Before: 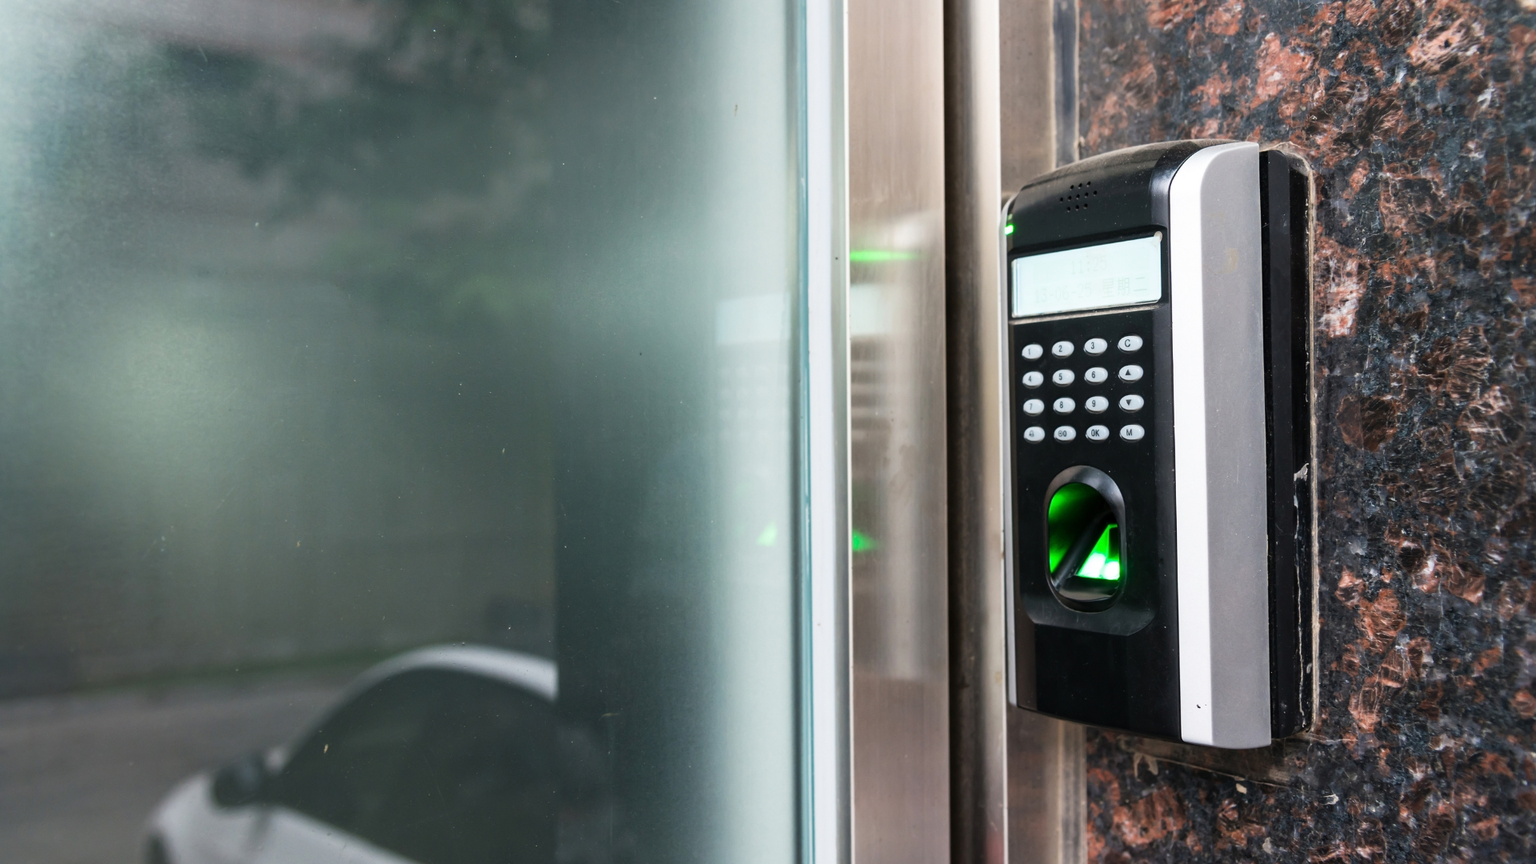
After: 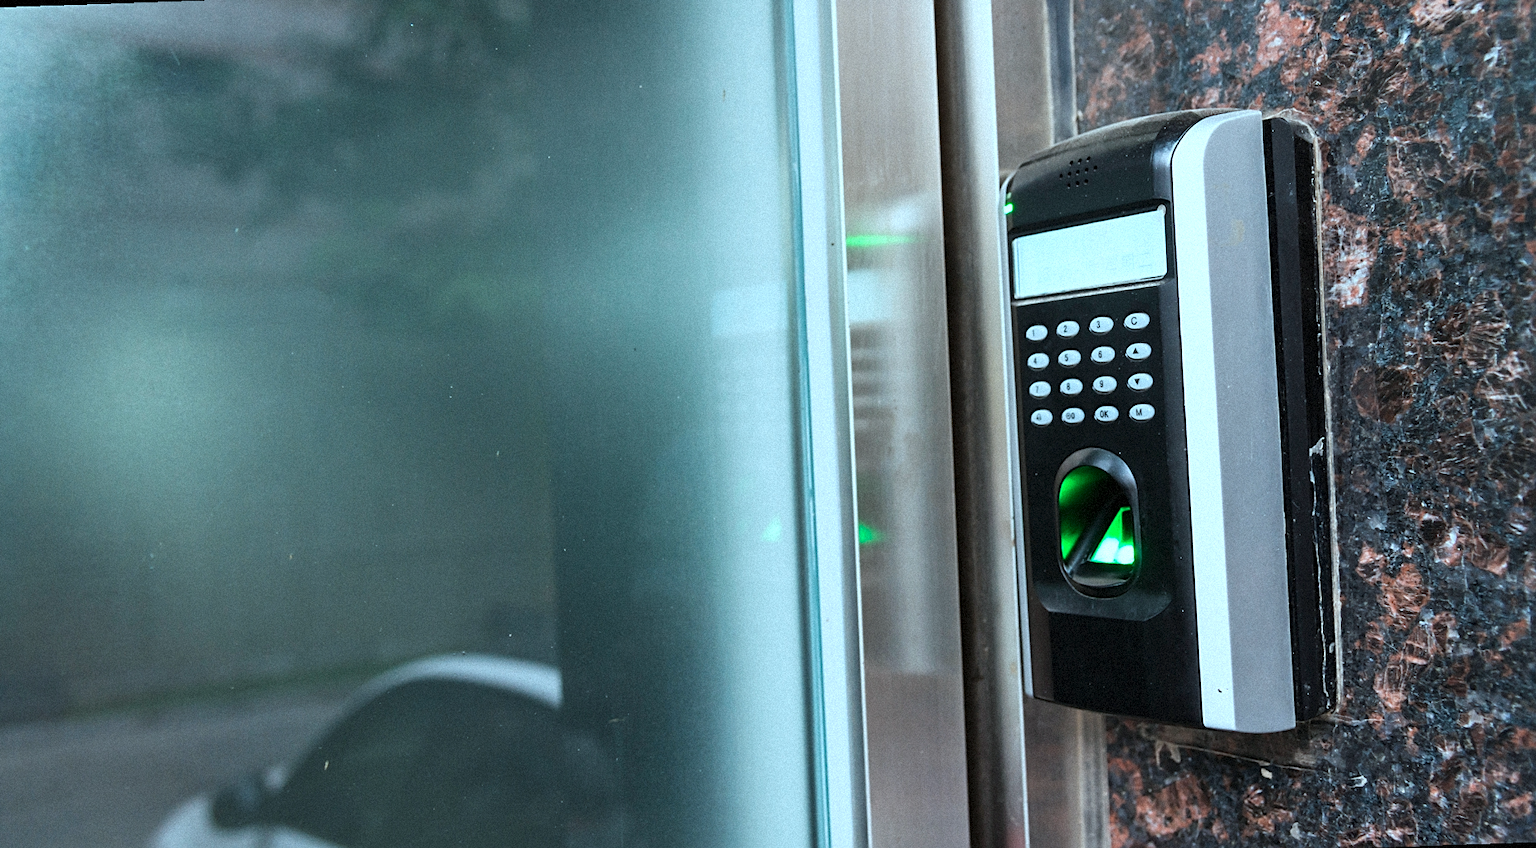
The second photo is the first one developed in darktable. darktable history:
grain: mid-tones bias 0%
sharpen: on, module defaults
color correction: highlights a* -11.71, highlights b* -15.58
shadows and highlights: shadows 37.27, highlights -28.18, soften with gaussian
rotate and perspective: rotation -2°, crop left 0.022, crop right 0.978, crop top 0.049, crop bottom 0.951
